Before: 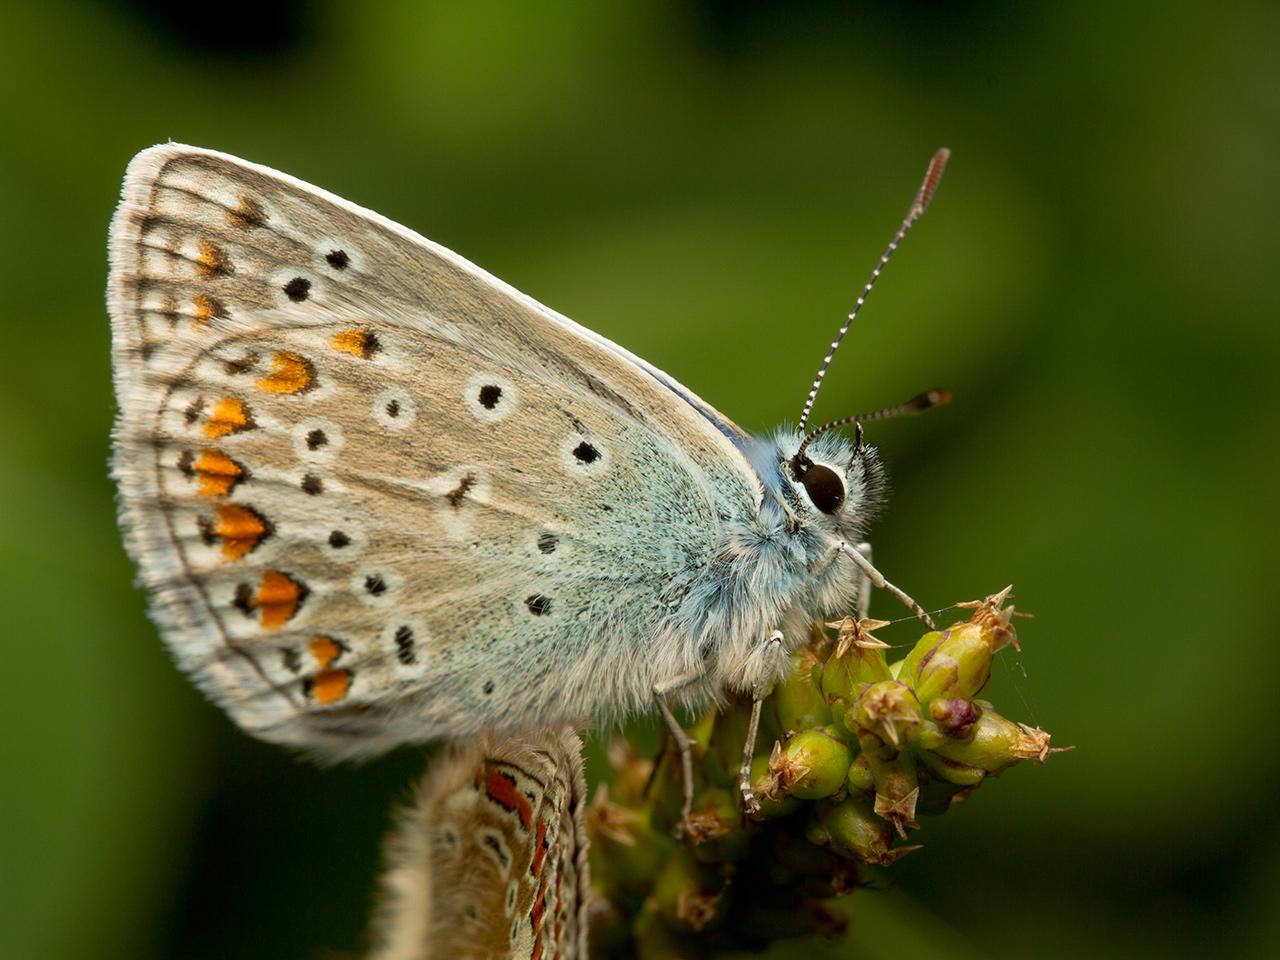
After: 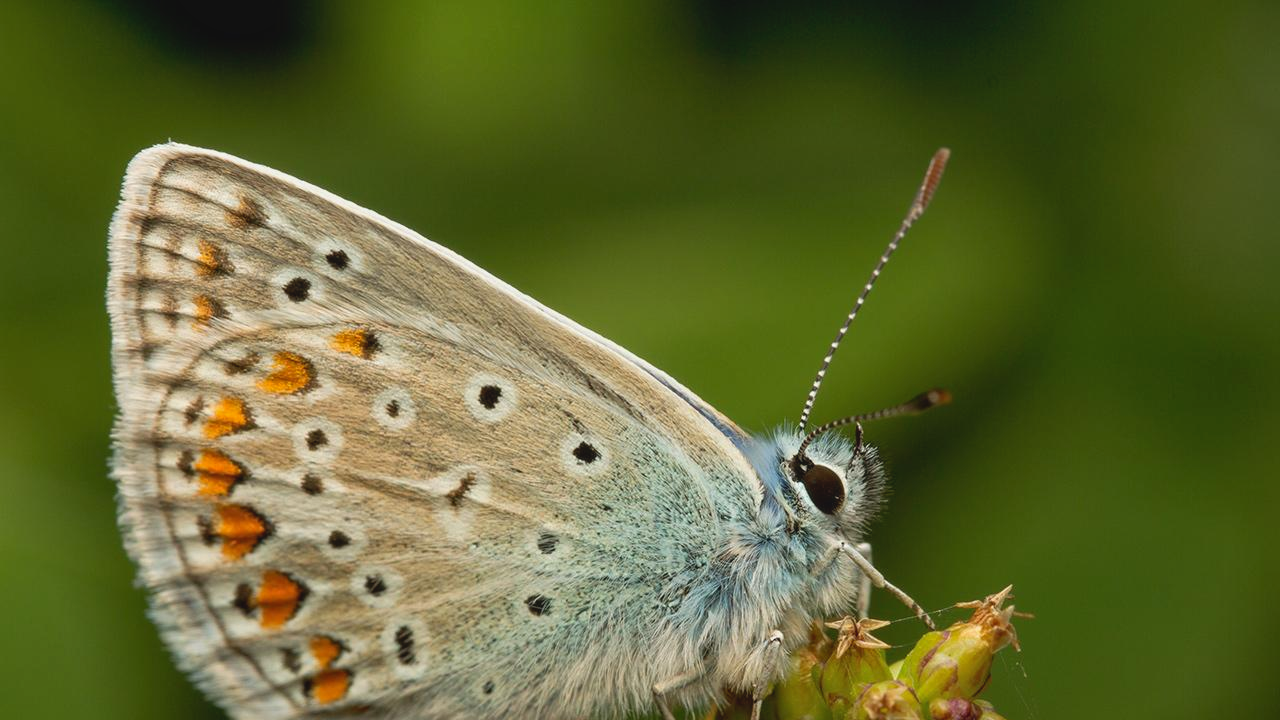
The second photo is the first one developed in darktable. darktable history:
local contrast: highlights 106%, shadows 98%, detail 120%, midtone range 0.2
contrast brightness saturation: contrast -0.124
crop: bottom 24.981%
